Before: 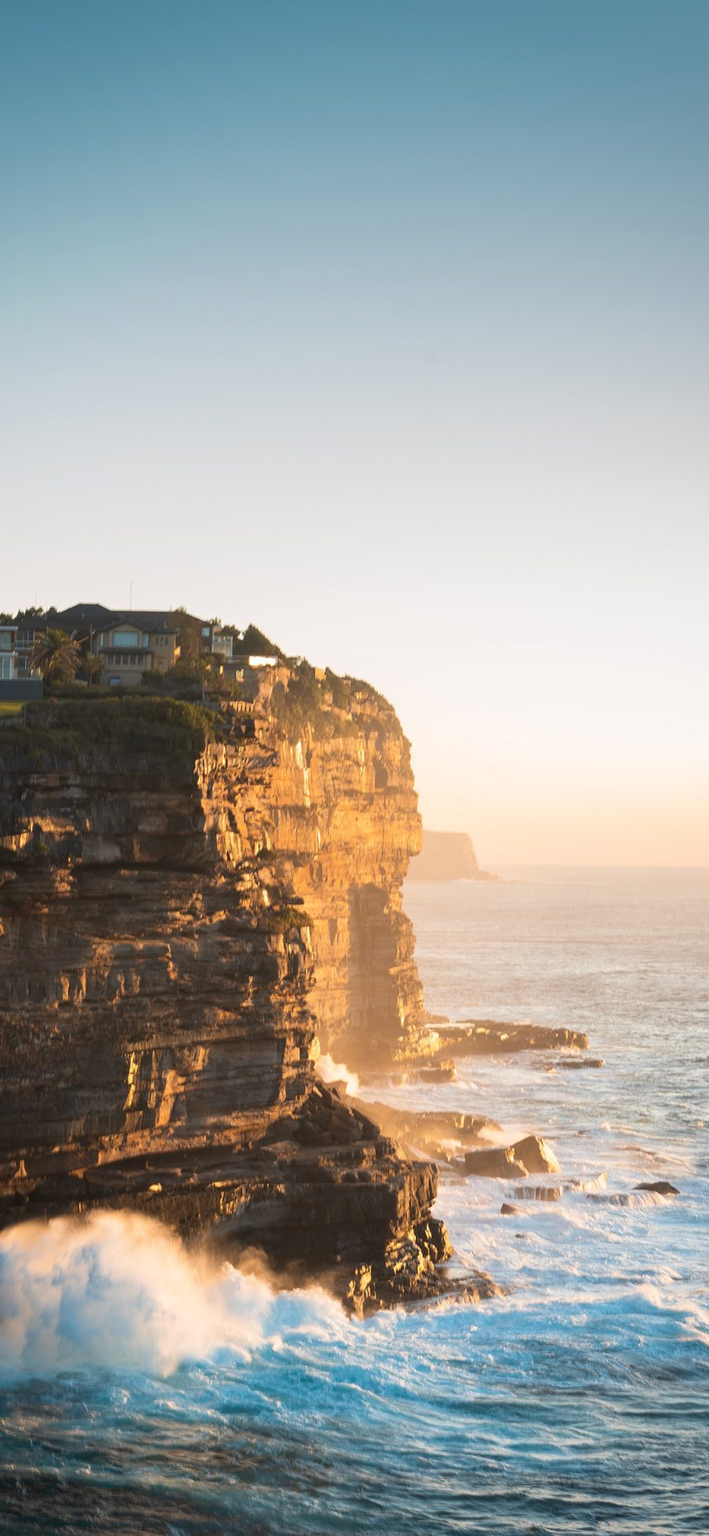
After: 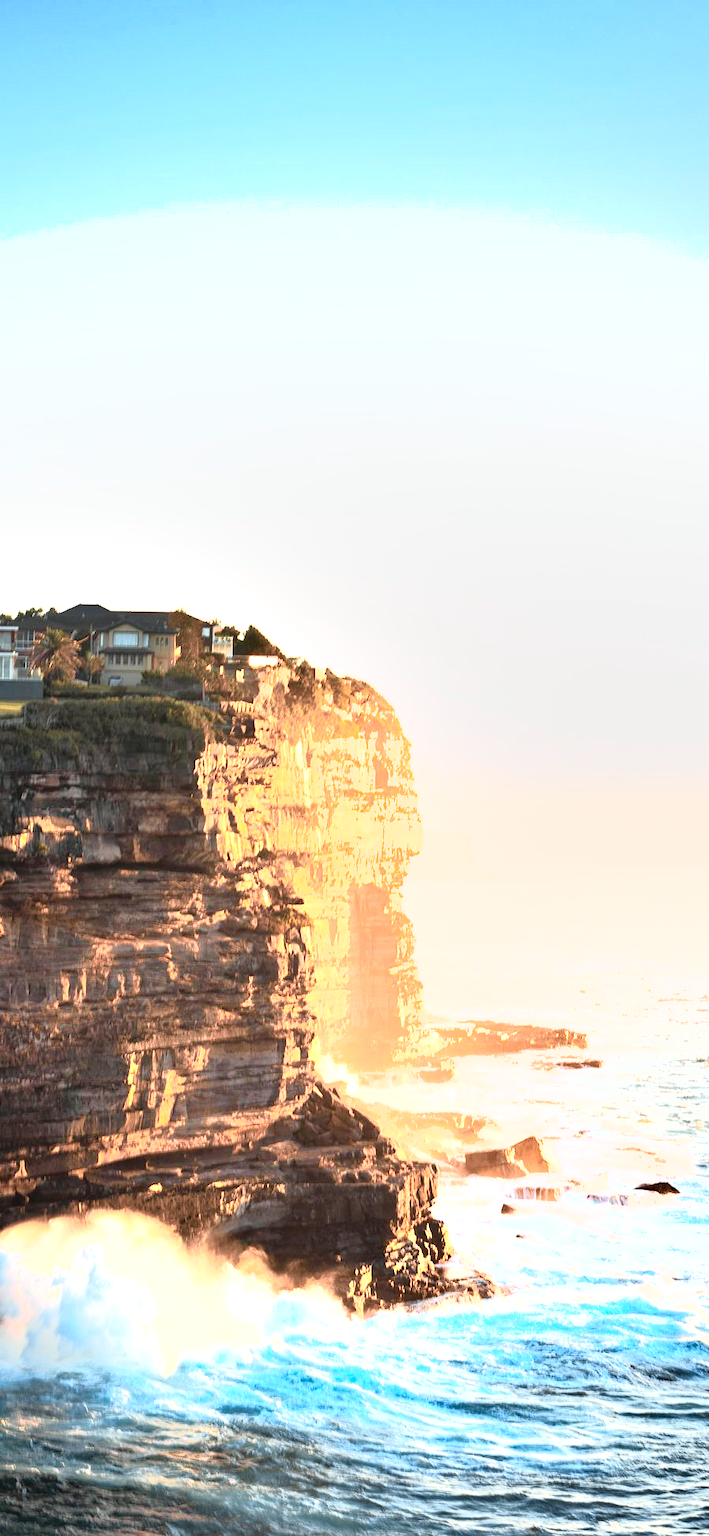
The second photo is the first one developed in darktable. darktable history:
tone curve: curves: ch0 [(0, 0) (0.105, 0.068) (0.195, 0.162) (0.283, 0.283) (0.384, 0.404) (0.485, 0.531) (0.638, 0.681) (0.795, 0.879) (1, 0.977)]; ch1 [(0, 0) (0.161, 0.092) (0.35, 0.33) (0.379, 0.401) (0.456, 0.469) (0.504, 0.501) (0.512, 0.523) (0.58, 0.597) (0.635, 0.646) (1, 1)]; ch2 [(0, 0) (0.371, 0.362) (0.437, 0.437) (0.5, 0.5) (0.53, 0.523) (0.56, 0.58) (0.622, 0.606) (1, 1)], color space Lab, independent channels, preserve colors none
tone equalizer: -8 EV -1.09 EV, -7 EV -0.988 EV, -6 EV -0.84 EV, -5 EV -0.593 EV, -3 EV 0.581 EV, -2 EV 0.885 EV, -1 EV 1 EV, +0 EV 1.07 EV
shadows and highlights: highlights color adjustment 40.21%, low approximation 0.01, soften with gaussian
haze removal: compatibility mode true, adaptive false
contrast brightness saturation: contrast -0.102, saturation -0.102
exposure: black level correction 0, exposure 0.702 EV, compensate highlight preservation false
